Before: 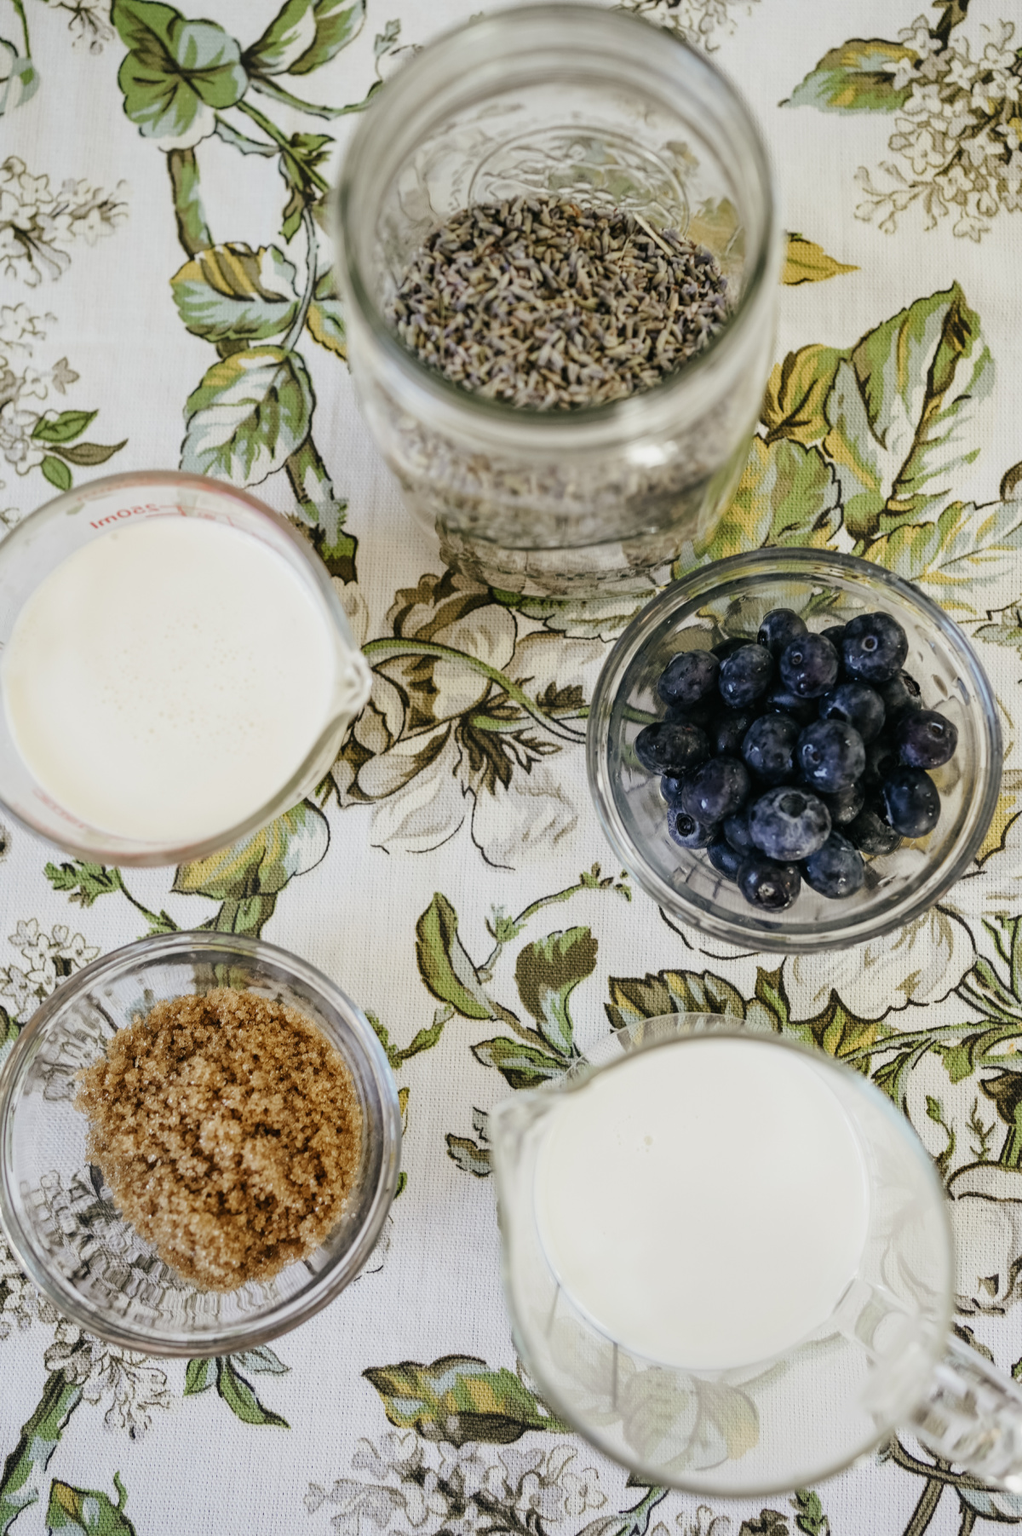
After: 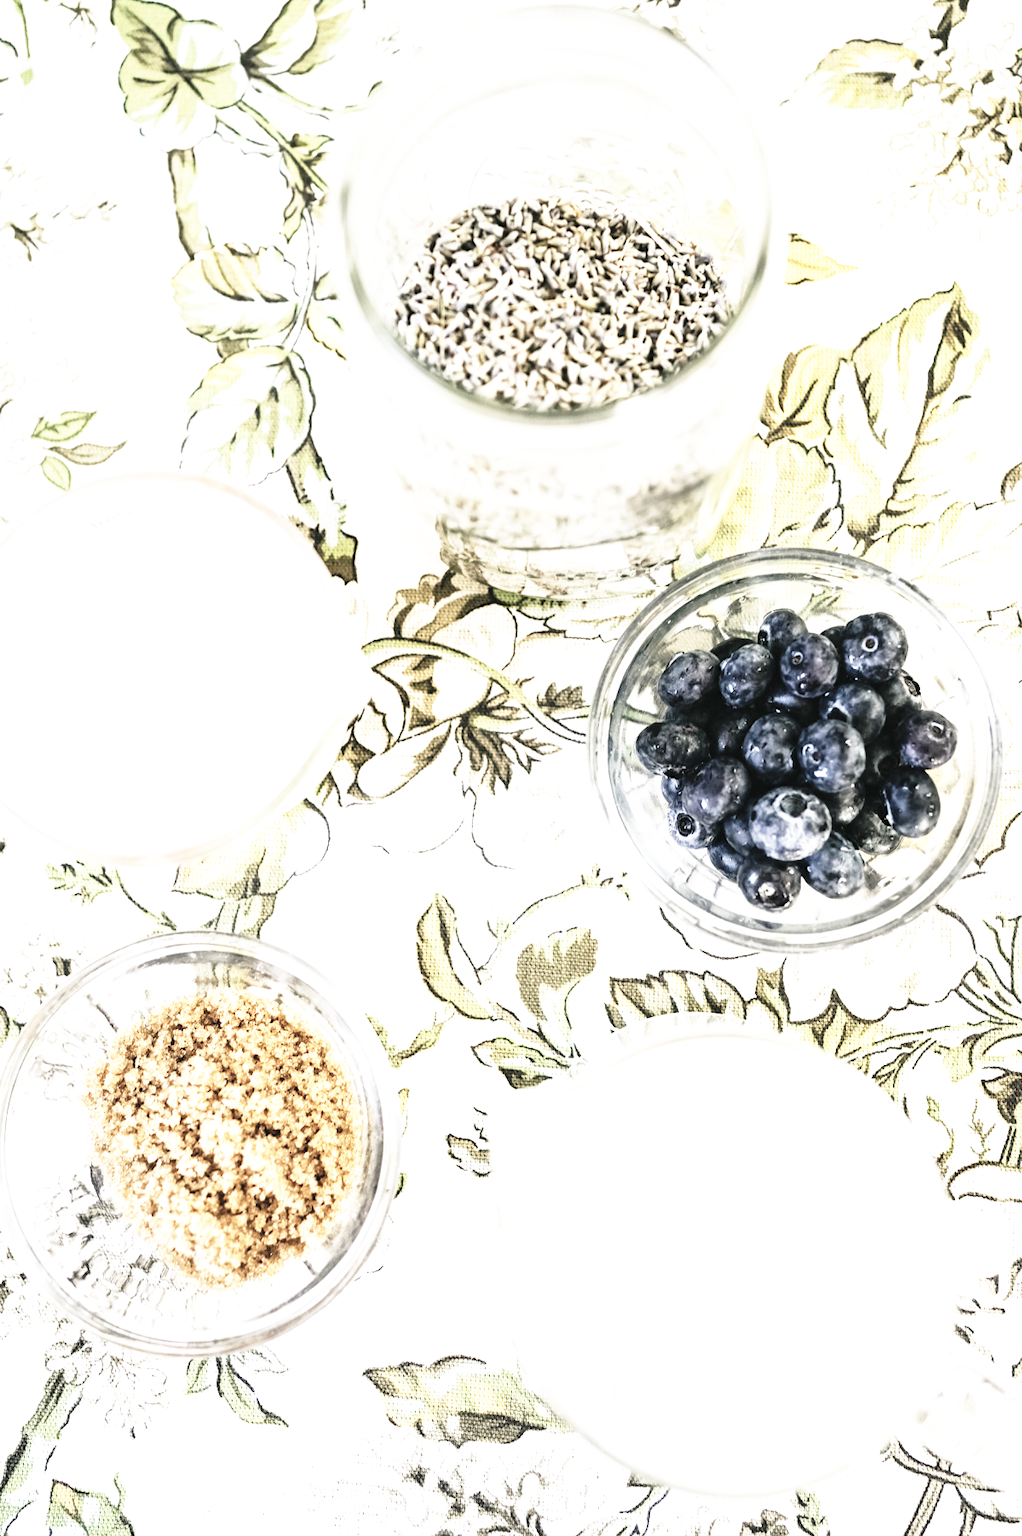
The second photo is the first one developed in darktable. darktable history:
exposure: black level correction 0, exposure 1.525 EV, compensate highlight preservation false
base curve: curves: ch0 [(0, 0) (0.026, 0.03) (0.109, 0.232) (0.351, 0.748) (0.669, 0.968) (1, 1)], preserve colors none
color correction: highlights b* 0.029, saturation 0.514
